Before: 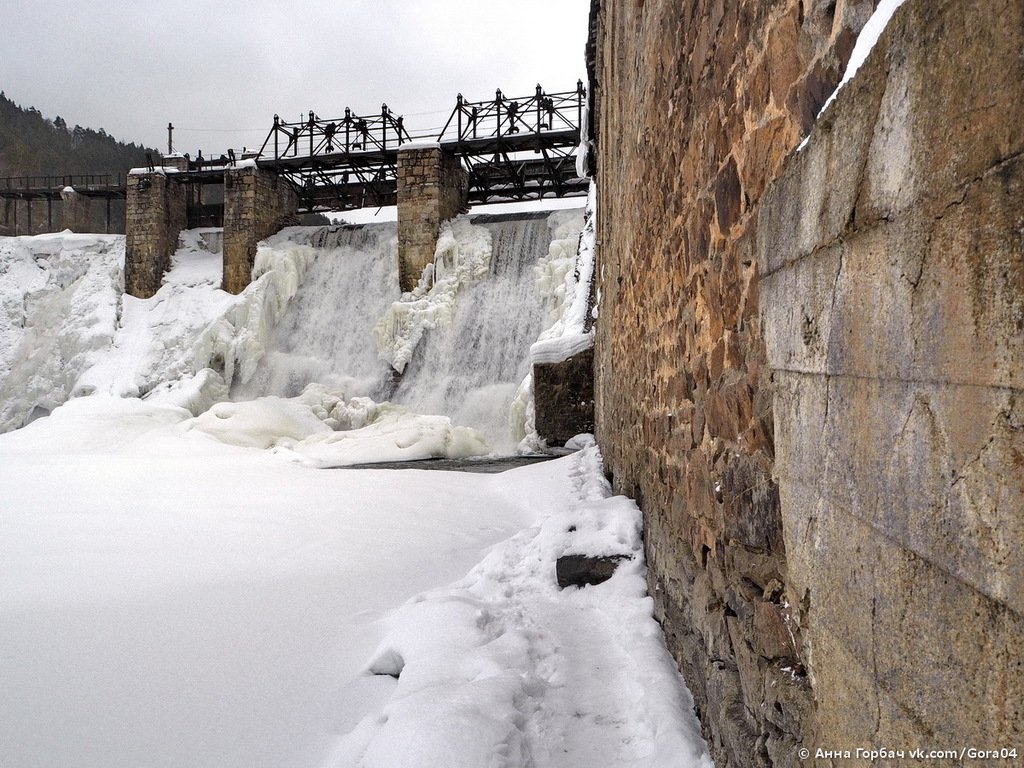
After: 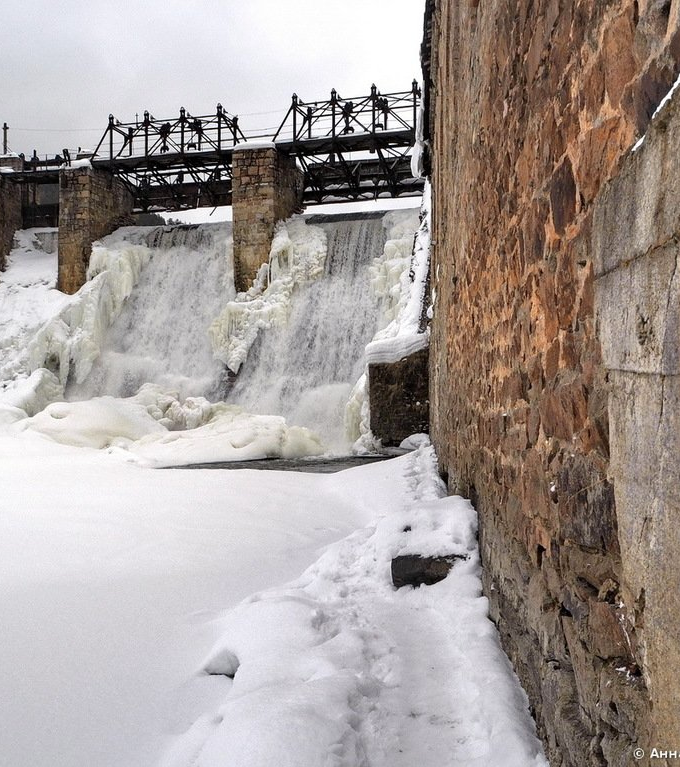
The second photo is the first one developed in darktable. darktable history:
crop and rotate: left 16.141%, right 17.355%
color zones: curves: ch1 [(0.309, 0.524) (0.41, 0.329) (0.508, 0.509)]; ch2 [(0.25, 0.457) (0.75, 0.5)]
